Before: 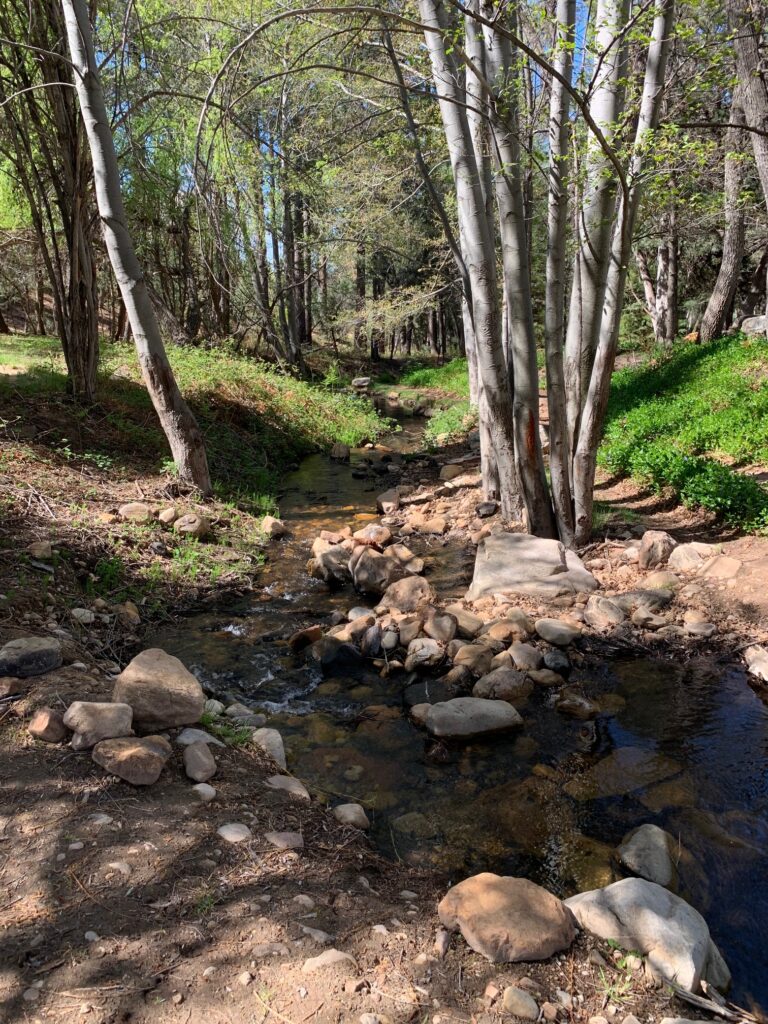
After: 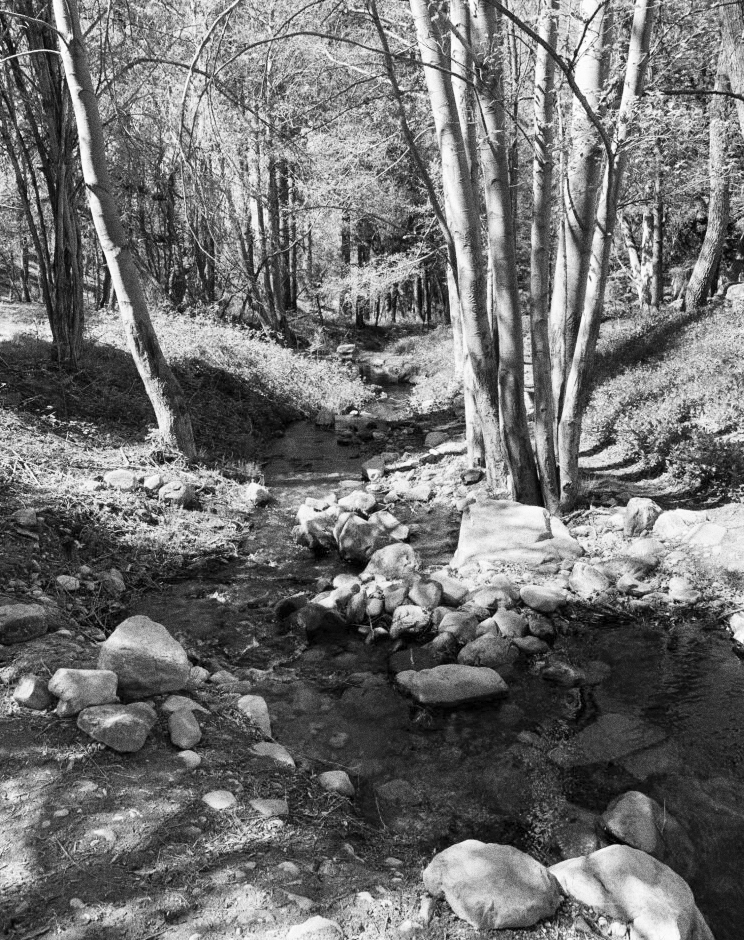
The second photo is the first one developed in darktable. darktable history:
crop: left 1.964%, top 3.251%, right 1.122%, bottom 4.933%
contrast brightness saturation: contrast 0.24, brightness 0.26, saturation 0.39
monochrome: on, module defaults
grain: coarseness 0.09 ISO, strength 40%
